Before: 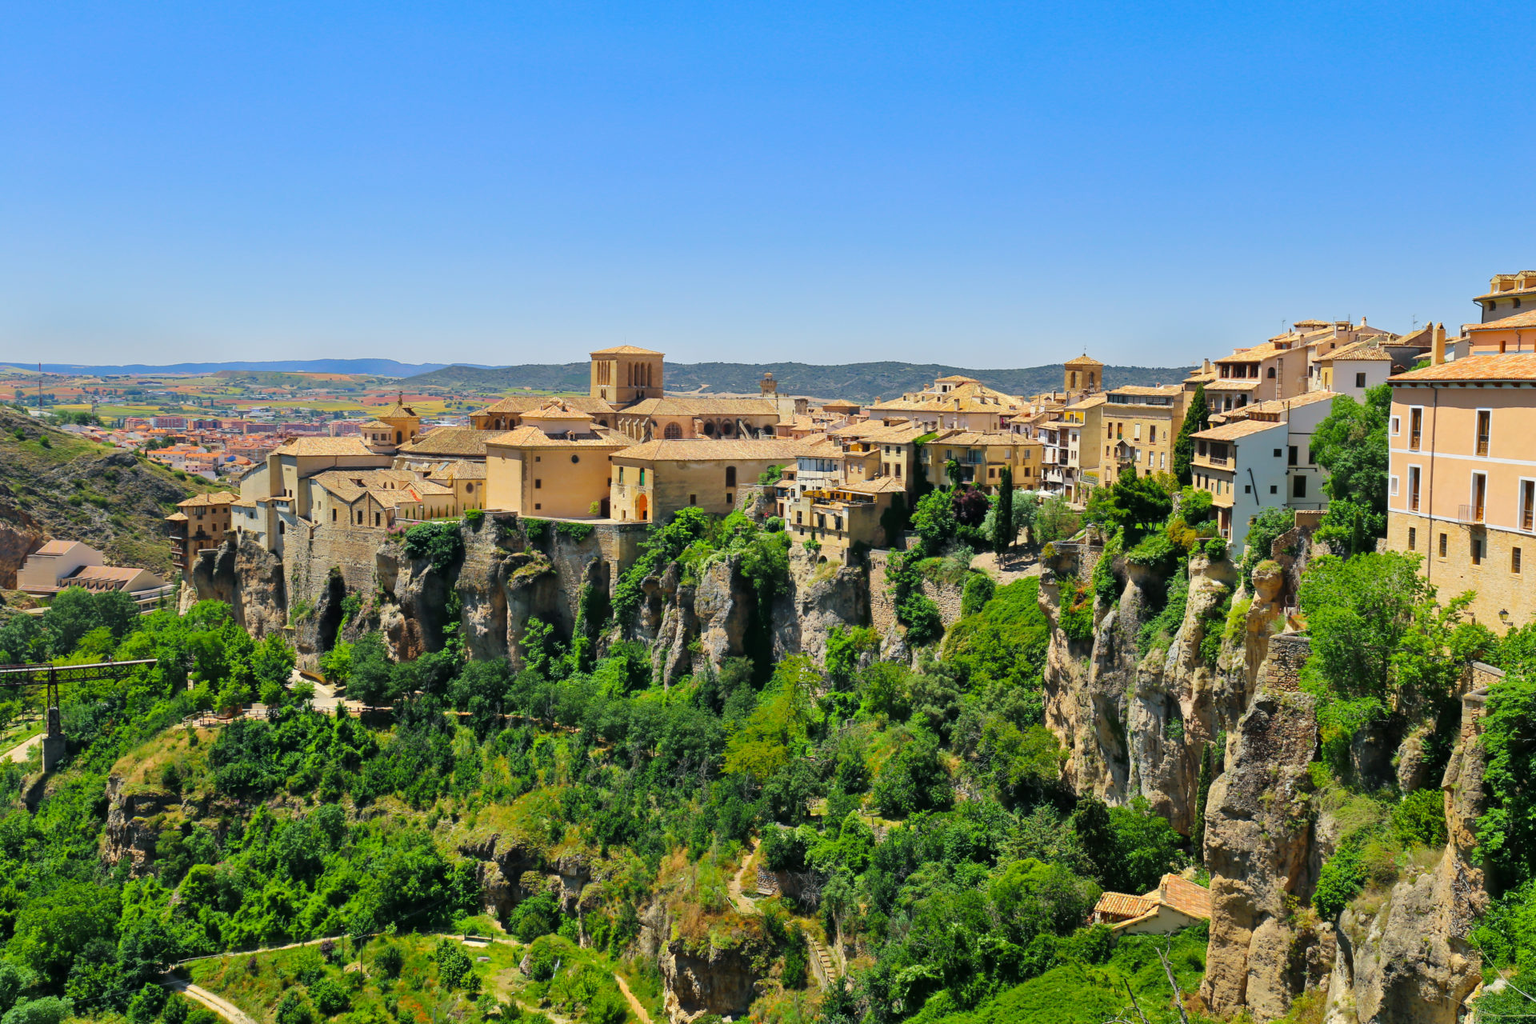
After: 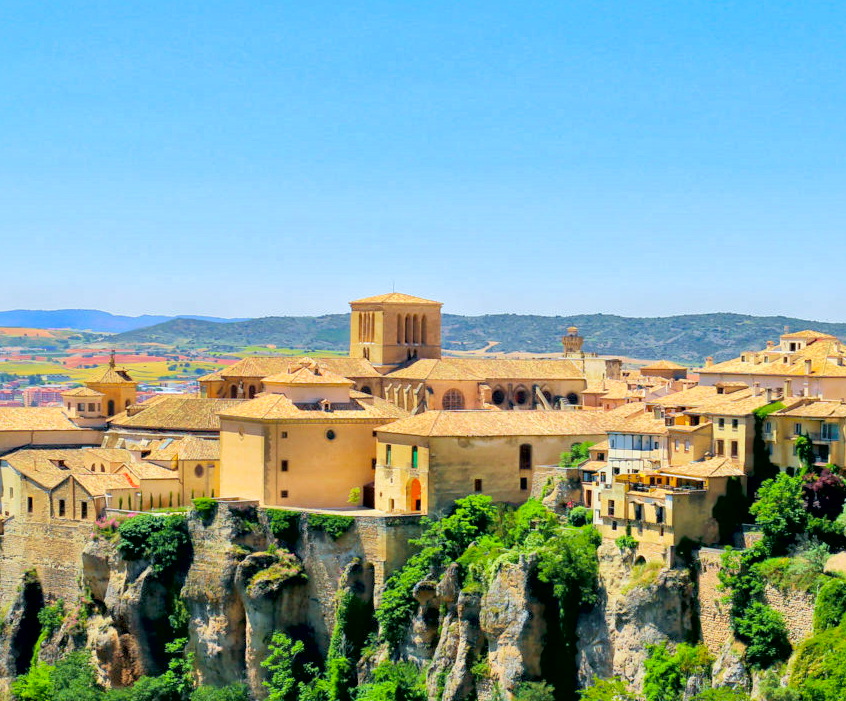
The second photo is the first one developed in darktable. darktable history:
crop: left 20.248%, top 10.86%, right 35.675%, bottom 34.321%
velvia: on, module defaults
global tonemap: drago (1, 100), detail 1
white balance: red 0.982, blue 1.018
exposure: black level correction 0.008, exposure 0.979 EV, compensate highlight preservation false
local contrast: mode bilateral grid, contrast 10, coarseness 25, detail 115%, midtone range 0.2
